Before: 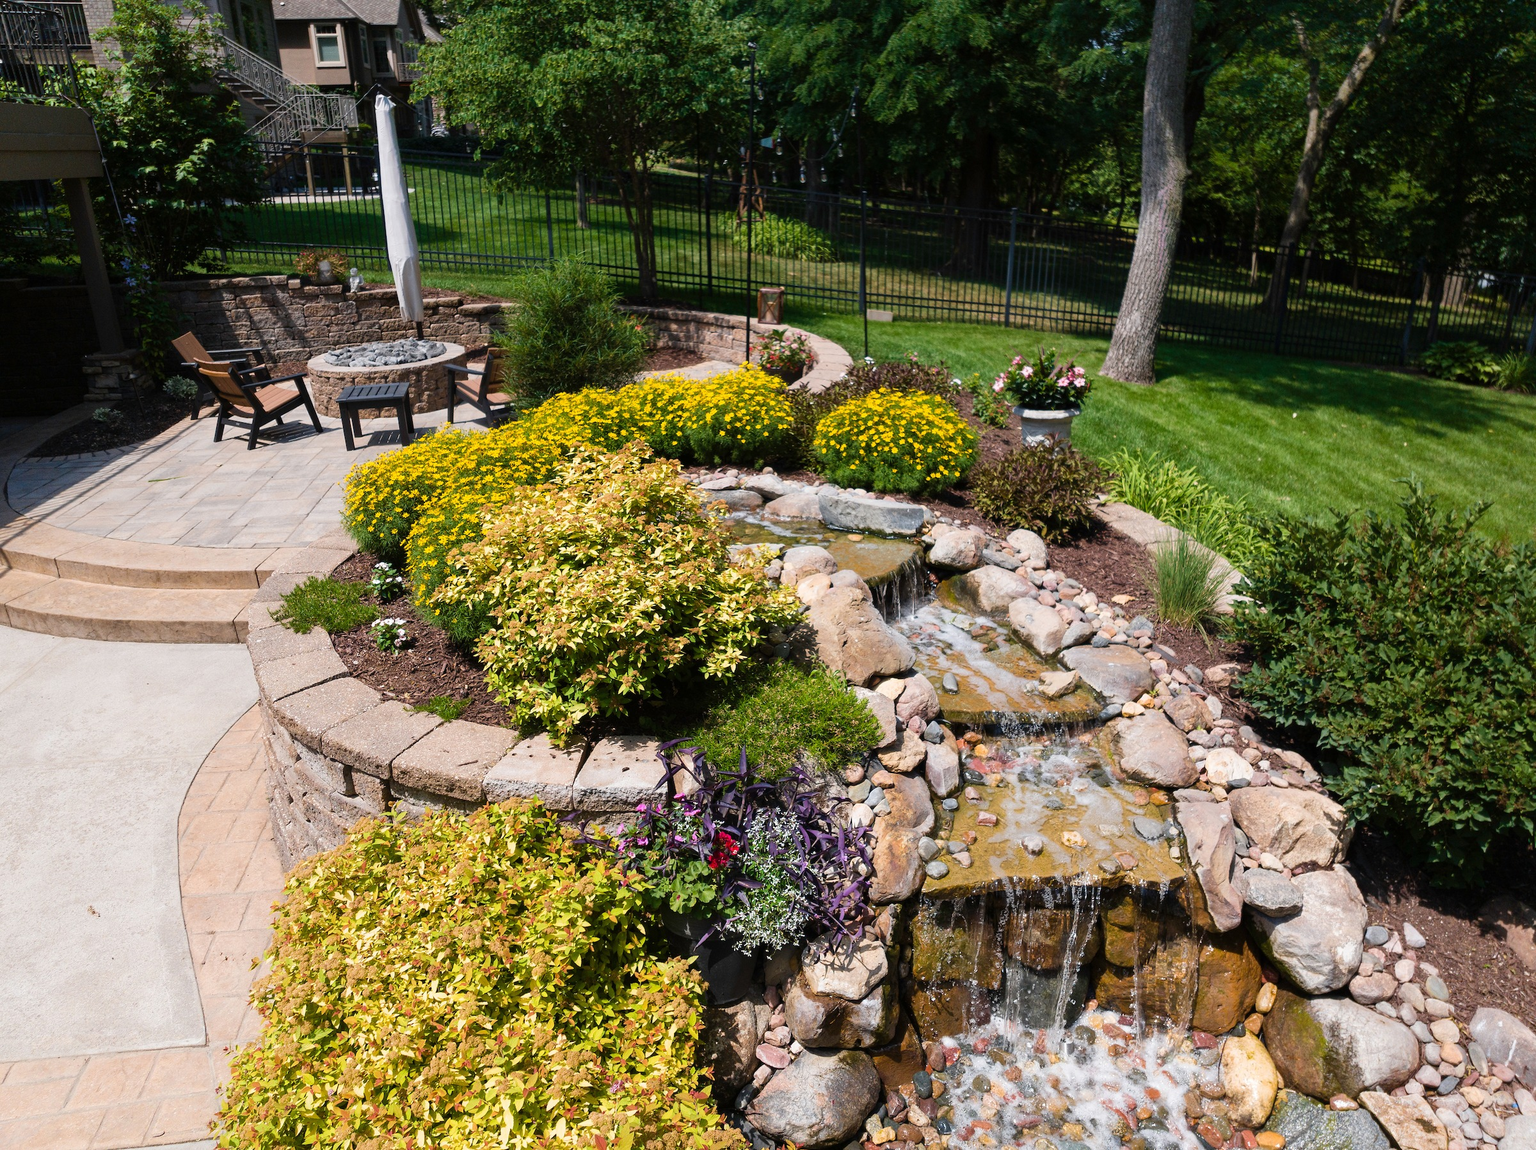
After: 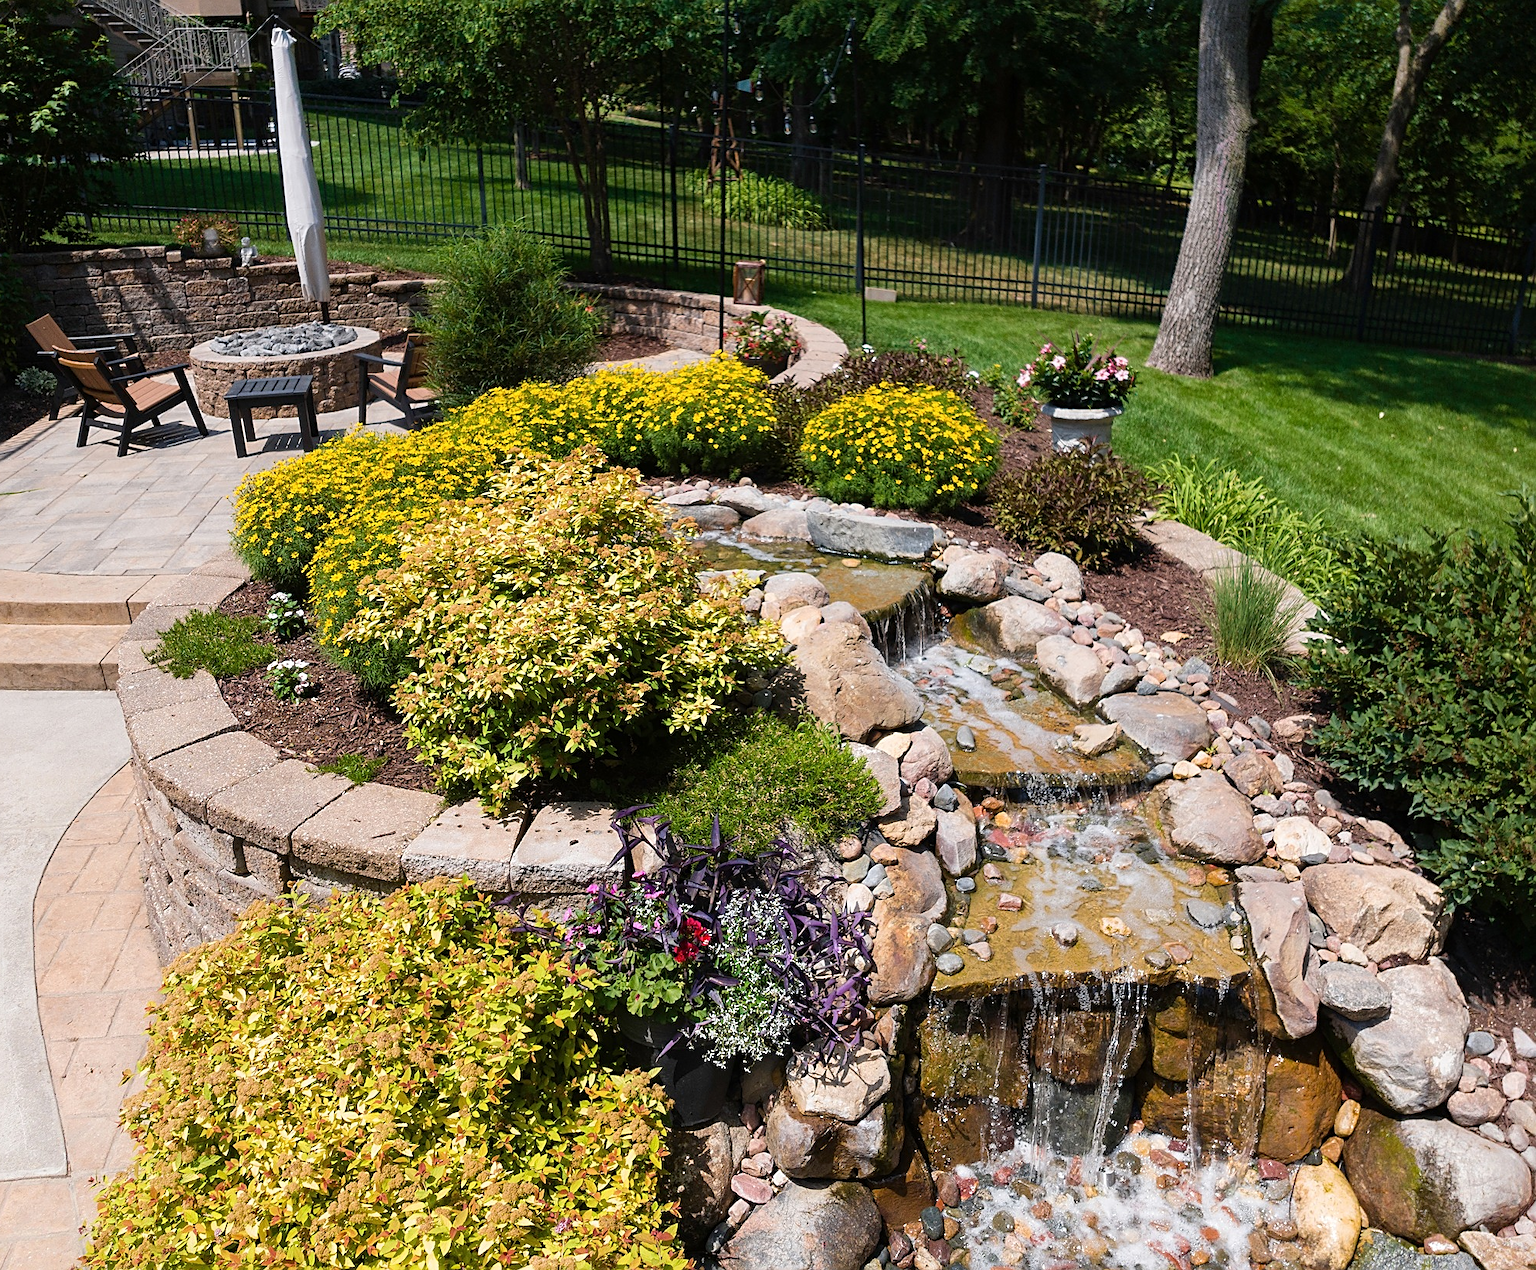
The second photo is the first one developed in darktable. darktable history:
crop: left 9.807%, top 6.259%, right 7.334%, bottom 2.177%
sharpen: on, module defaults
